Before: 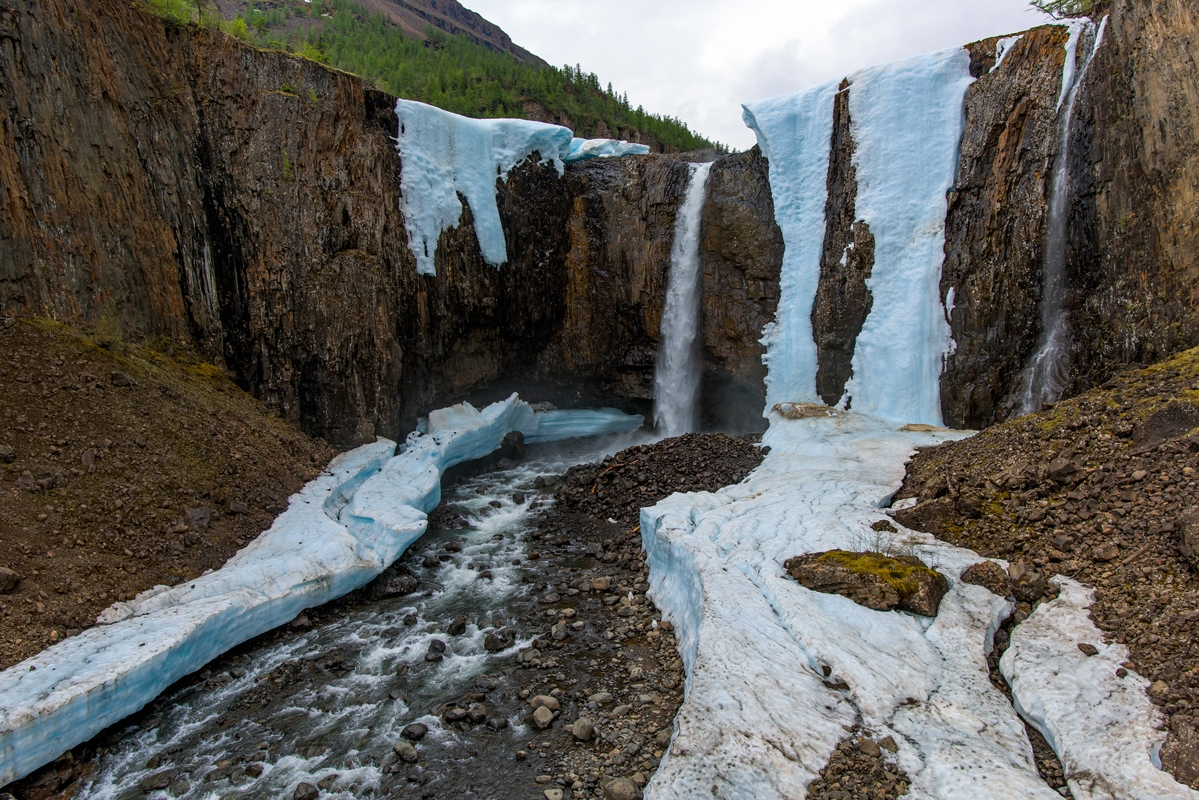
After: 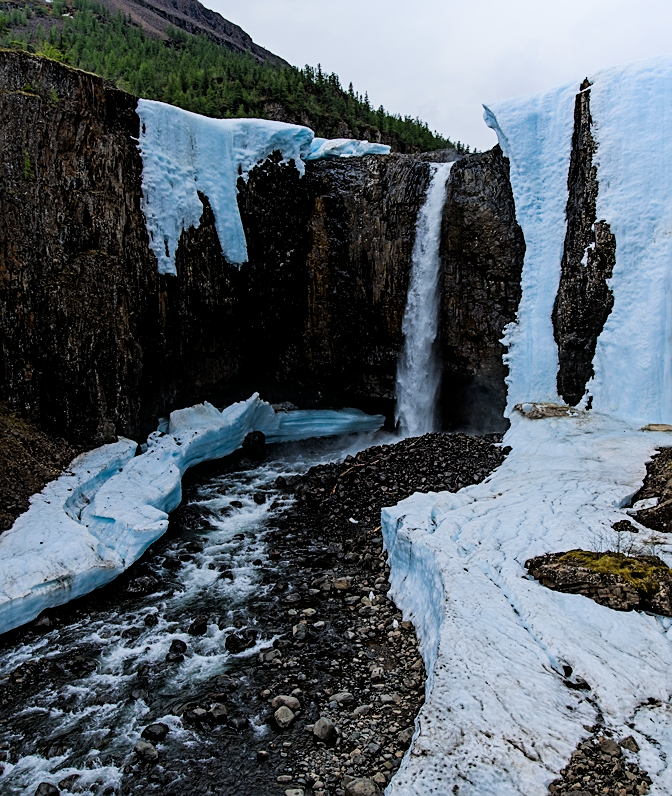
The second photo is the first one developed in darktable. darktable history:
shadows and highlights: shadows -40.15, highlights 62.88, soften with gaussian
rgb levels: preserve colors max RGB
contrast brightness saturation: saturation -0.05
color calibration: x 0.37, y 0.382, temperature 4313.32 K
filmic rgb: black relative exposure -5 EV, hardness 2.88, contrast 1.3, highlights saturation mix -30%
crop: left 21.674%, right 22.086%
sharpen: on, module defaults
contrast equalizer: octaves 7, y [[0.6 ×6], [0.55 ×6], [0 ×6], [0 ×6], [0 ×6]], mix 0.15
